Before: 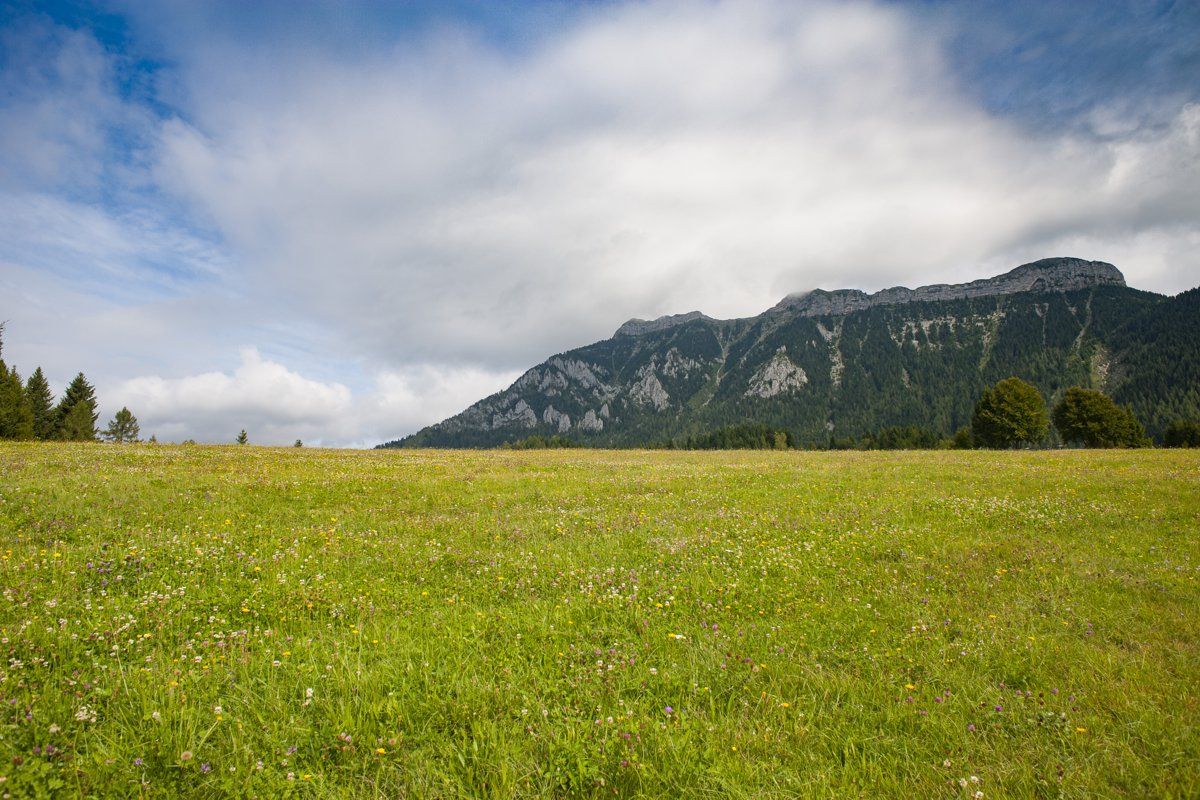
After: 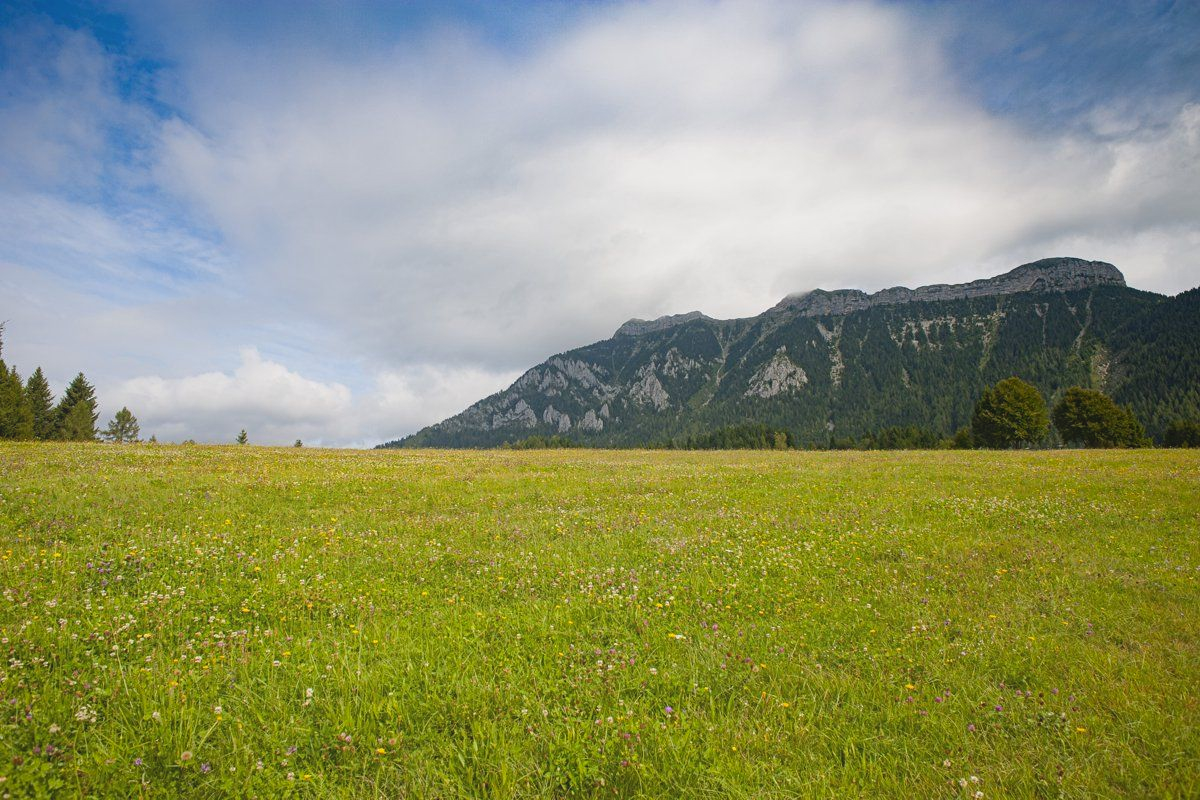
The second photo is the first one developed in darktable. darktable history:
contrast equalizer: y [[0.439, 0.44, 0.442, 0.457, 0.493, 0.498], [0.5 ×6], [0.5 ×6], [0 ×6], [0 ×6]]
white balance: emerald 1
